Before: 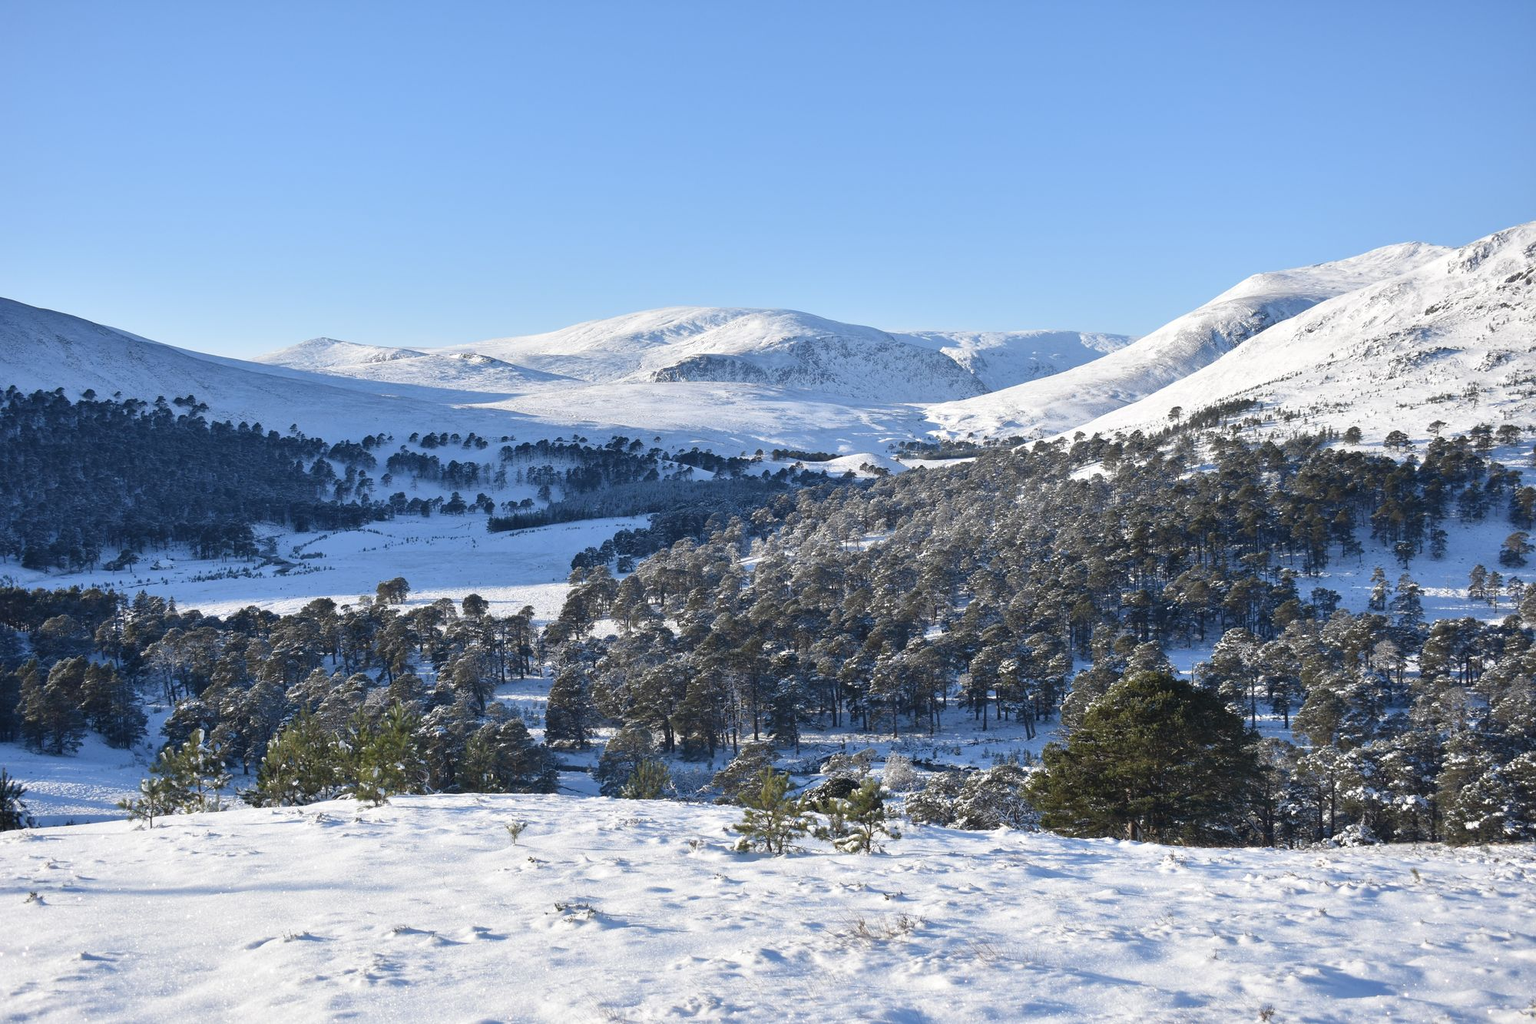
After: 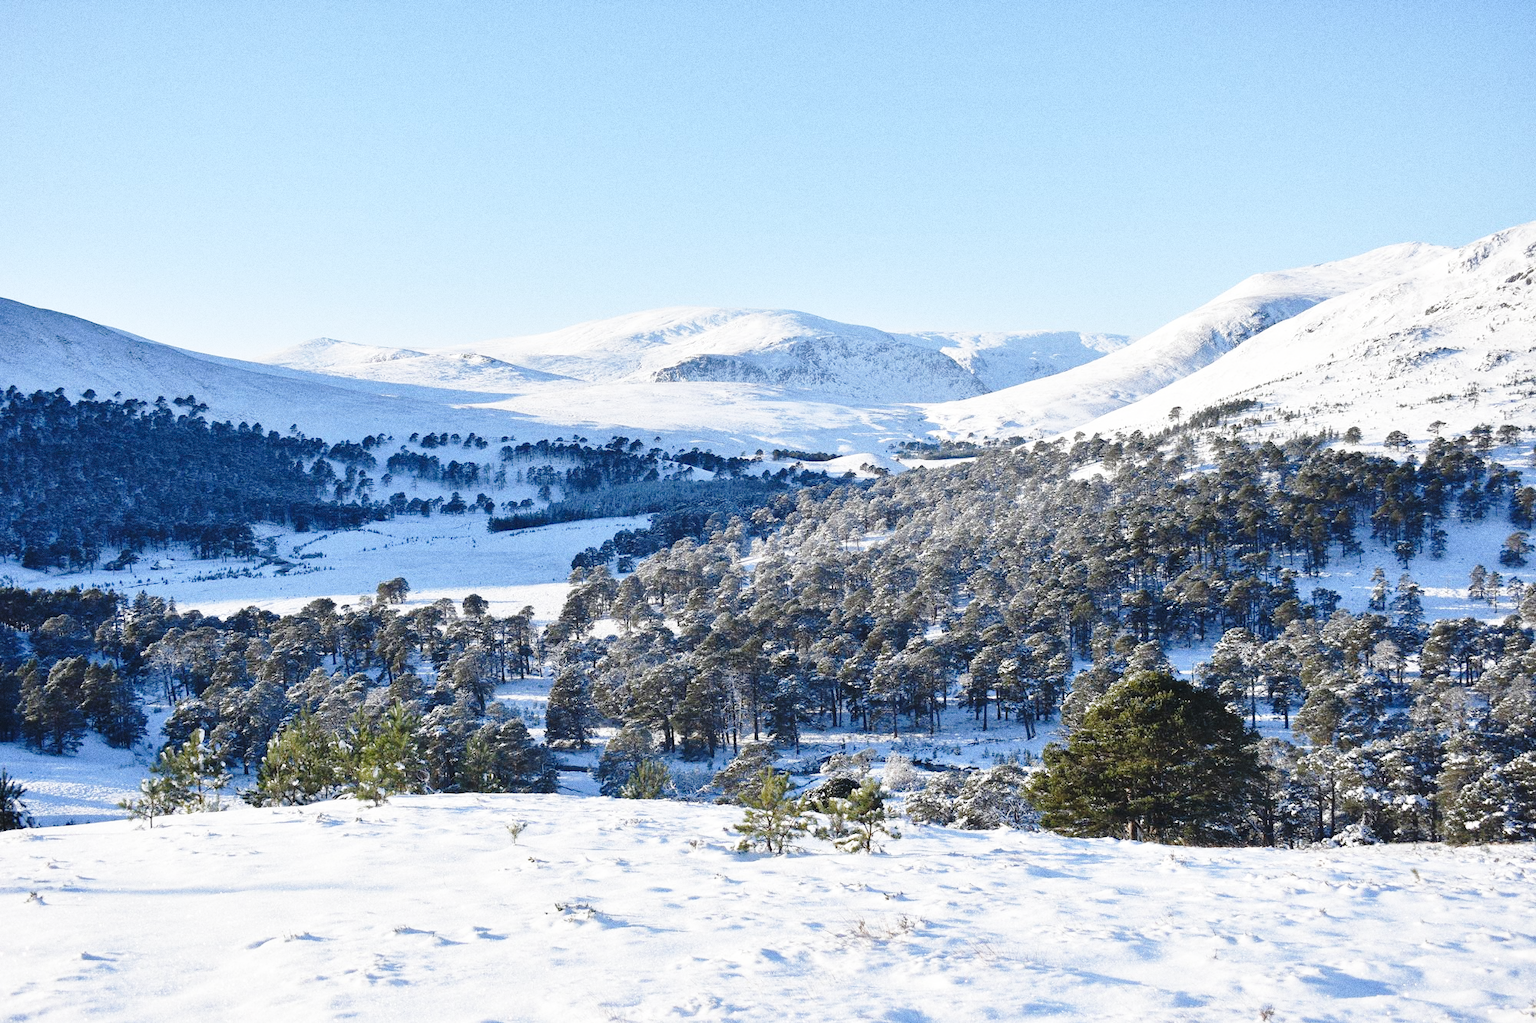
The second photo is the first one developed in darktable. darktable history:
grain: coarseness 0.09 ISO, strength 40%
base curve: curves: ch0 [(0, 0) (0.028, 0.03) (0.121, 0.232) (0.46, 0.748) (0.859, 0.968) (1, 1)], preserve colors none
